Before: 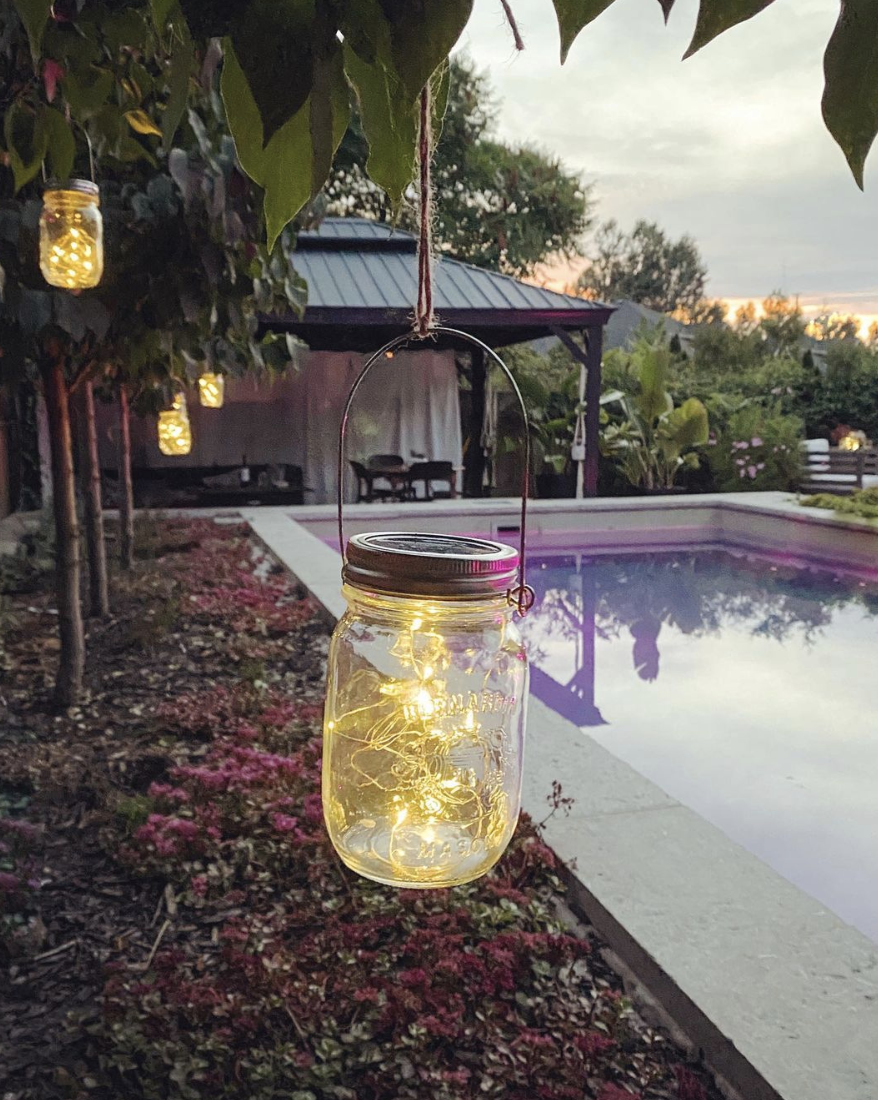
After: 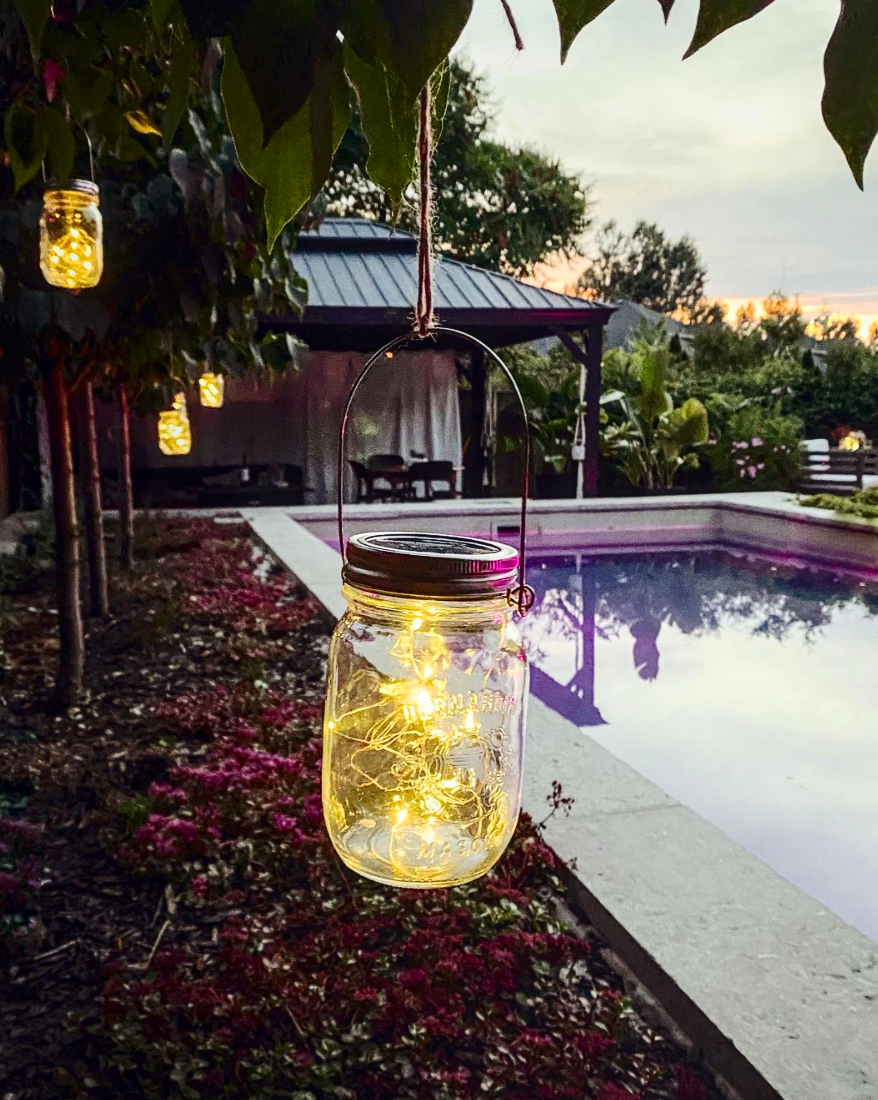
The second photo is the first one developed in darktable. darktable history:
contrast brightness saturation: contrast 0.32, brightness -0.08, saturation 0.17
local contrast: on, module defaults
